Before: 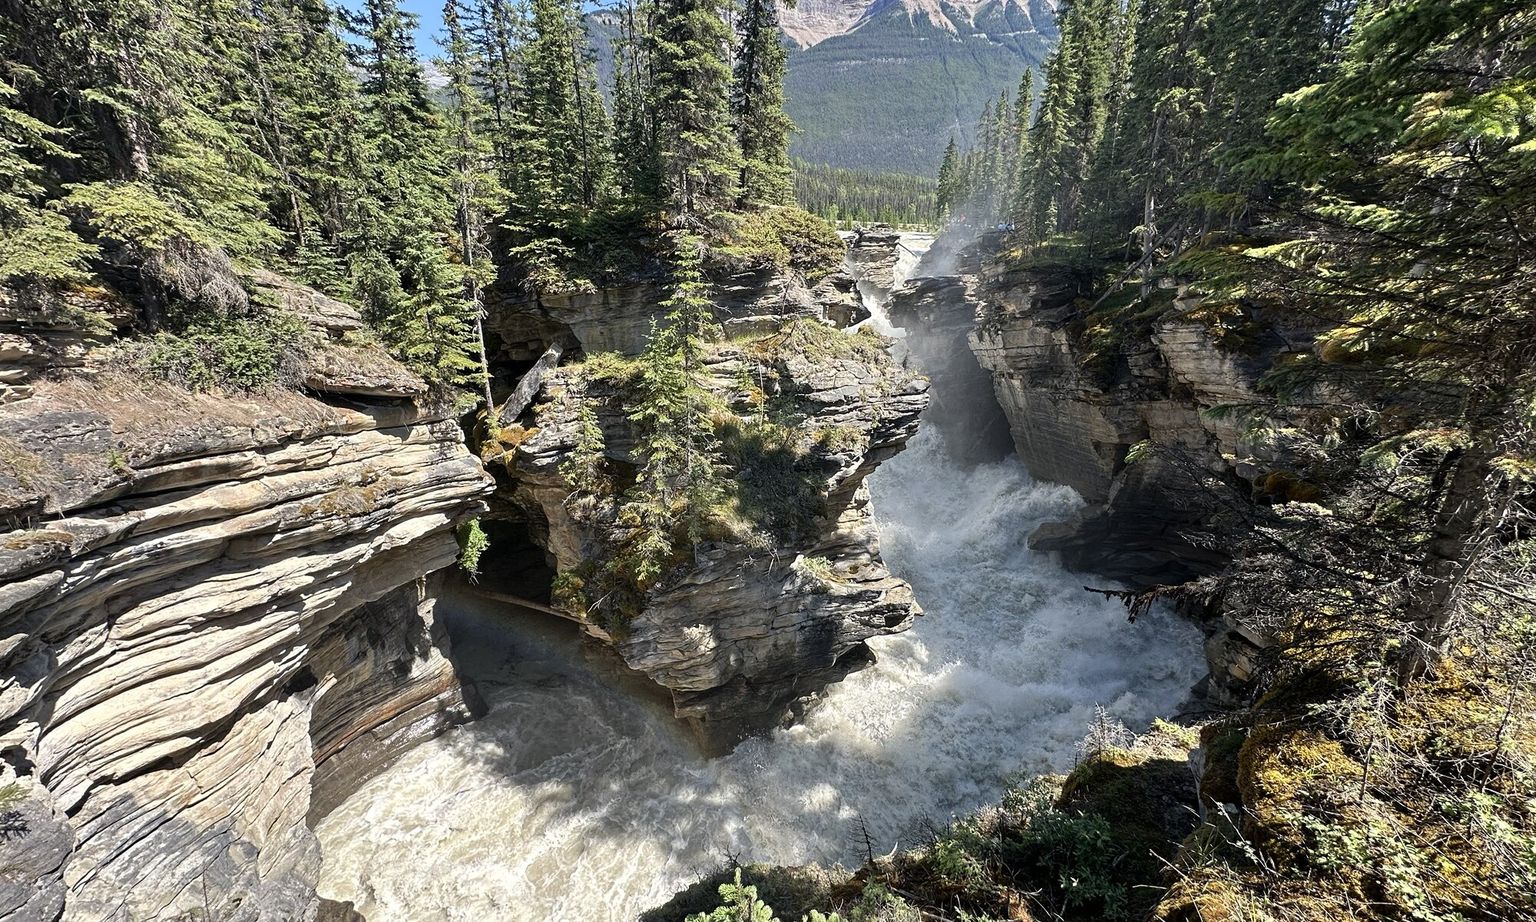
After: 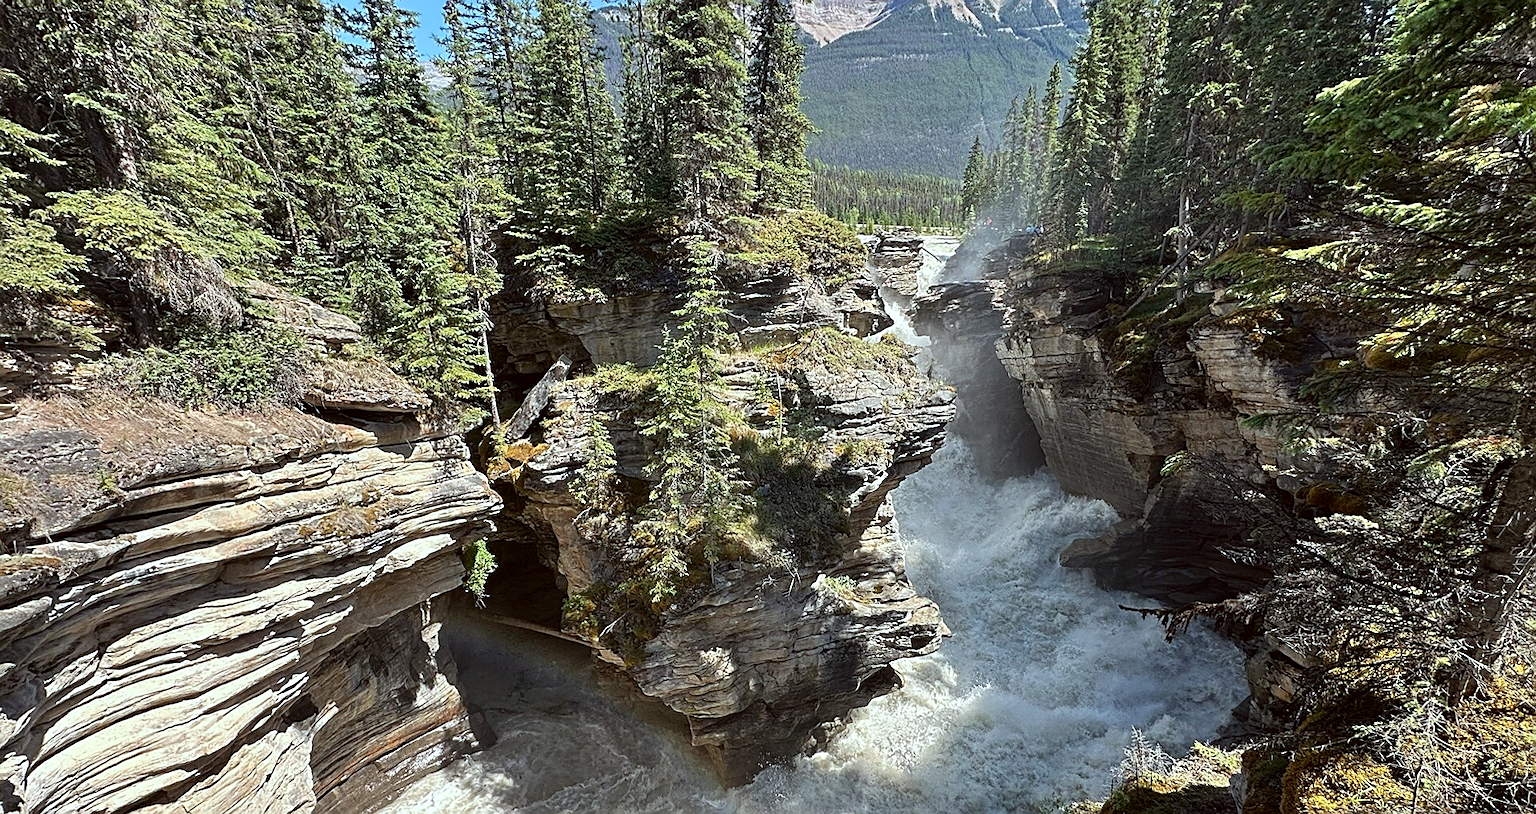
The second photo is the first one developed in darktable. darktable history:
sharpen: on, module defaults
color correction: highlights a* -4.97, highlights b* -3.62, shadows a* 3.96, shadows b* 4.18
exposure: compensate highlight preservation false
crop and rotate: angle 0.463°, left 0.38%, right 2.724%, bottom 14.282%
